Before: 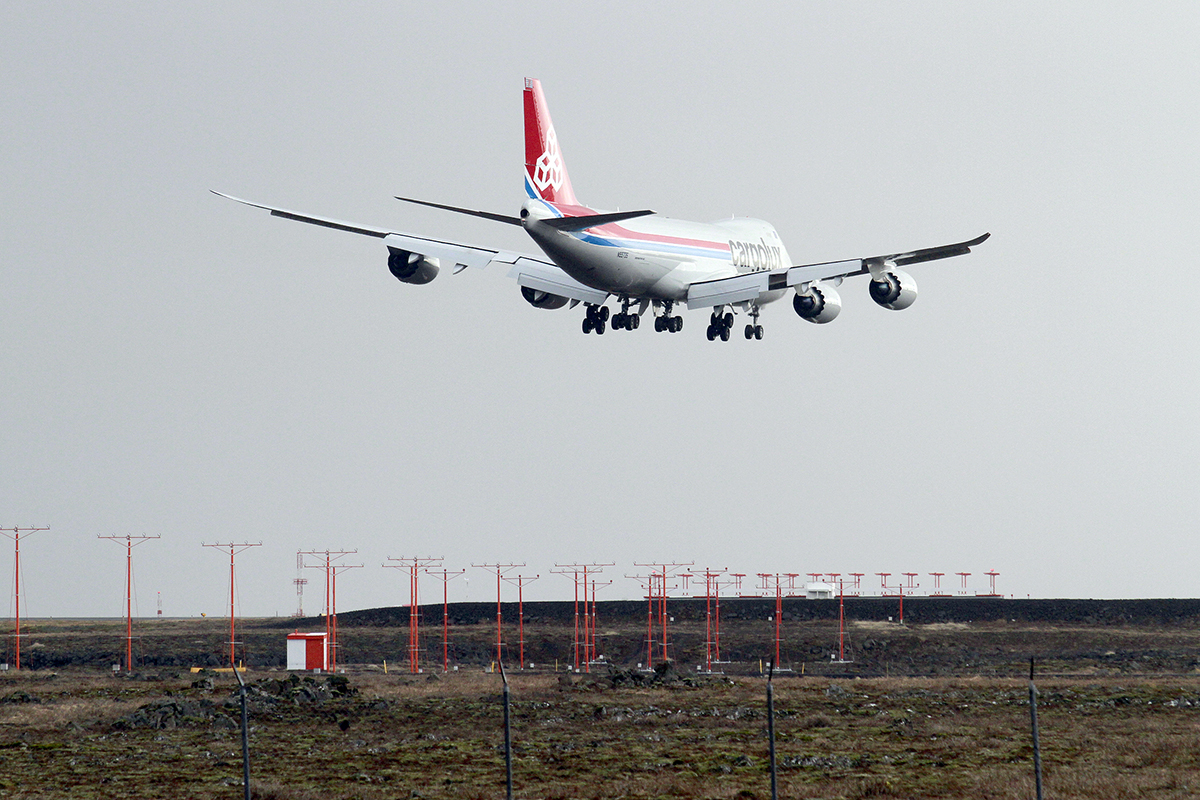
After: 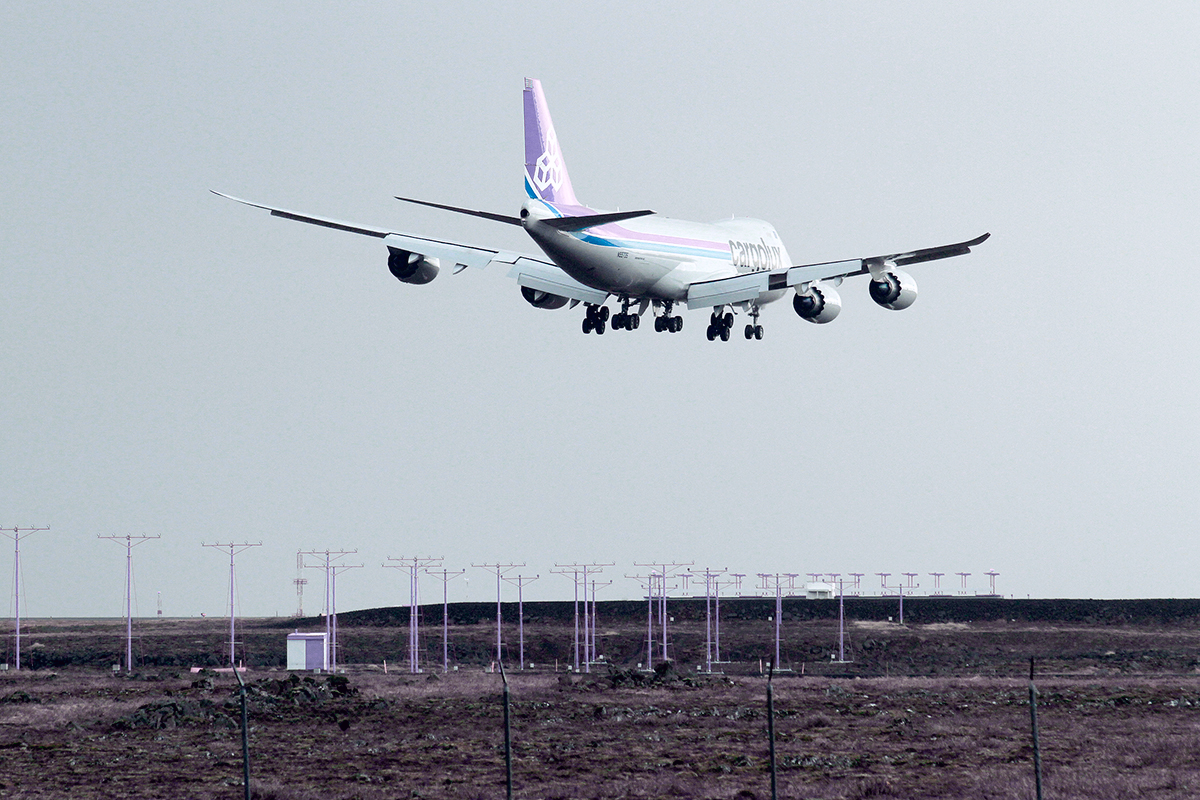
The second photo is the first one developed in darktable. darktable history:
tone curve: curves: ch0 [(0, 0) (0.003, 0.013) (0.011, 0.017) (0.025, 0.028) (0.044, 0.049) (0.069, 0.07) (0.1, 0.103) (0.136, 0.143) (0.177, 0.186) (0.224, 0.232) (0.277, 0.282) (0.335, 0.333) (0.399, 0.405) (0.468, 0.477) (0.543, 0.54) (0.623, 0.627) (0.709, 0.709) (0.801, 0.798) (0.898, 0.902) (1, 1)], preserve colors none
color look up table: target L [79.29, 91.38, 92.16, 85.12, 84.24, 87.51, 89.29, 81.94, 72.71, 66.46, 62.64, 56.2, 51.28, 56.76, 31.4, 30.64, 22.58, 4.503, 200.19, 79.56, 87.47, 89.05, 77.03, 73.41, 51.94, 71.06, 49.71, 65.09, 58.44, 51.5, 45.3, 15.19, 80.52, 75.33, 76.94, 64.47, 59.4, 49.38, 48.41, 49.37, 40.67, 26.65, 14.33, 88.6, 80.06, 78.11, 60.47, 56.5, 40.61], target a [23.59, 10.98, -26.19, -63.31, -76.11, 1.618, -8.48, -35.07, -60.63, -64.86, -35.18, 0.74, 21.2, 0.672, -28.21, -37.28, 9.643, 1.669, 0, 23.89, 18.74, 6.585, 17.28, 24.93, 55.76, 15.9, 11.31, 12.59, 16.89, 26.54, 7.963, 15.33, 20.1, 47.91, 23.41, 36.93, 15.14, 44.24, 78.71, 10.31, 29.71, 58.09, 37.4, -51.94, -11.23, -18.82, -4.531, -35.96, -5.461], target b [18.99, -2.687, 22.09, 20.01, 79.15, 1.203, 60.89, 37.86, 39.02, 62.2, 17.93, 36.12, 2.51, 2.404, 3.851, 34.82, 4.418, -0.022, 0, -2.806, -10.53, -13.14, -26.35, -20.69, -64.91, -42.95, -2.885, -25.49, -35.54, -37.28, -17.33, -22.32, -26.38, -35.07, -23.16, -43.17, -45.12, -32.15, -52.3, -12.15, -74.99, -77.62, -34.35, -9.947, -12.27, -30.77, -60.17, -9.718, -34.61], num patches 49
